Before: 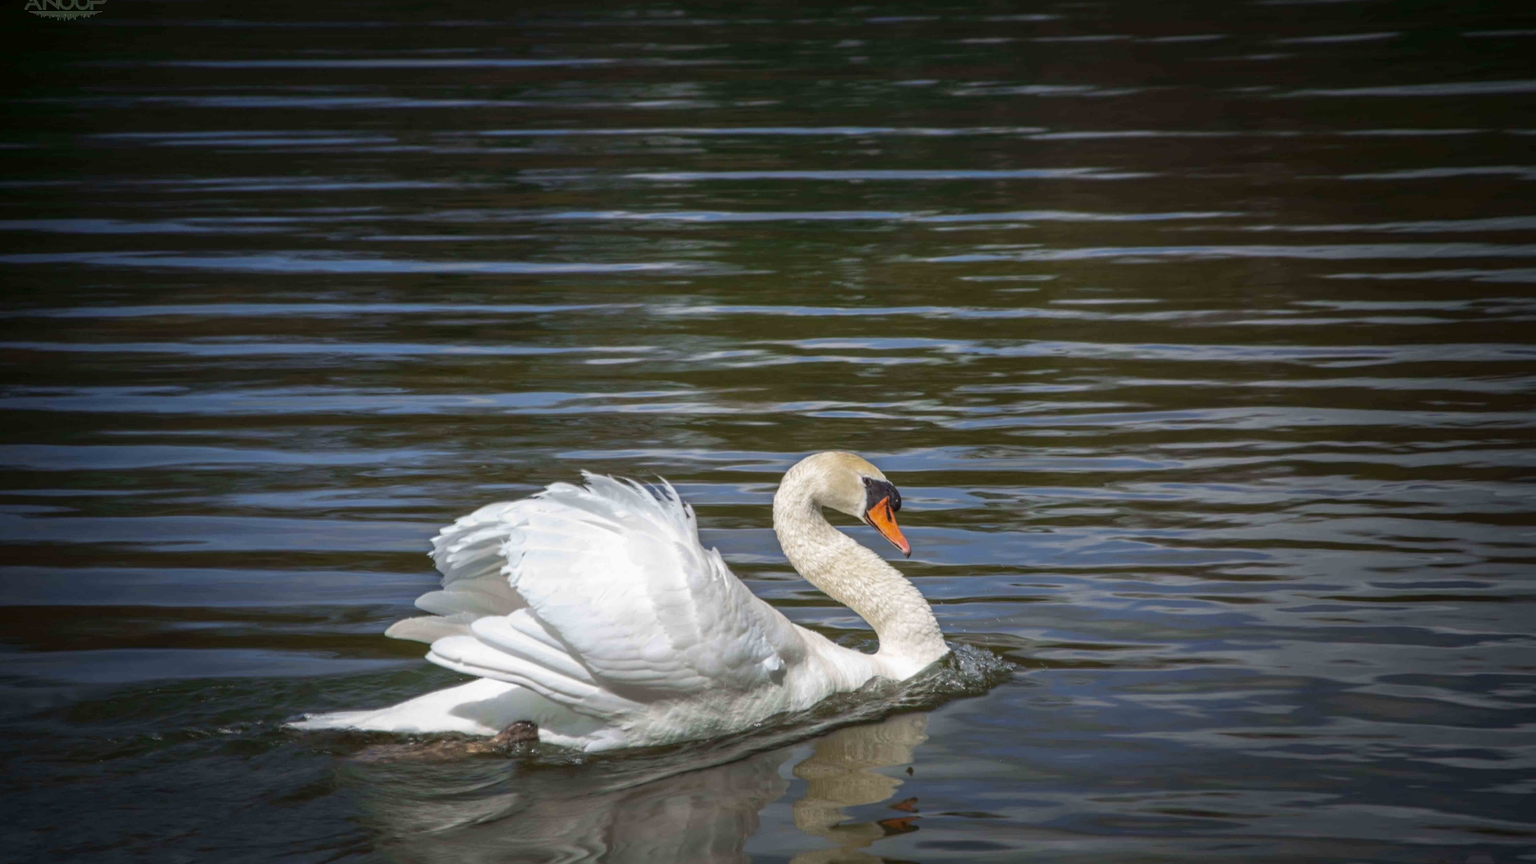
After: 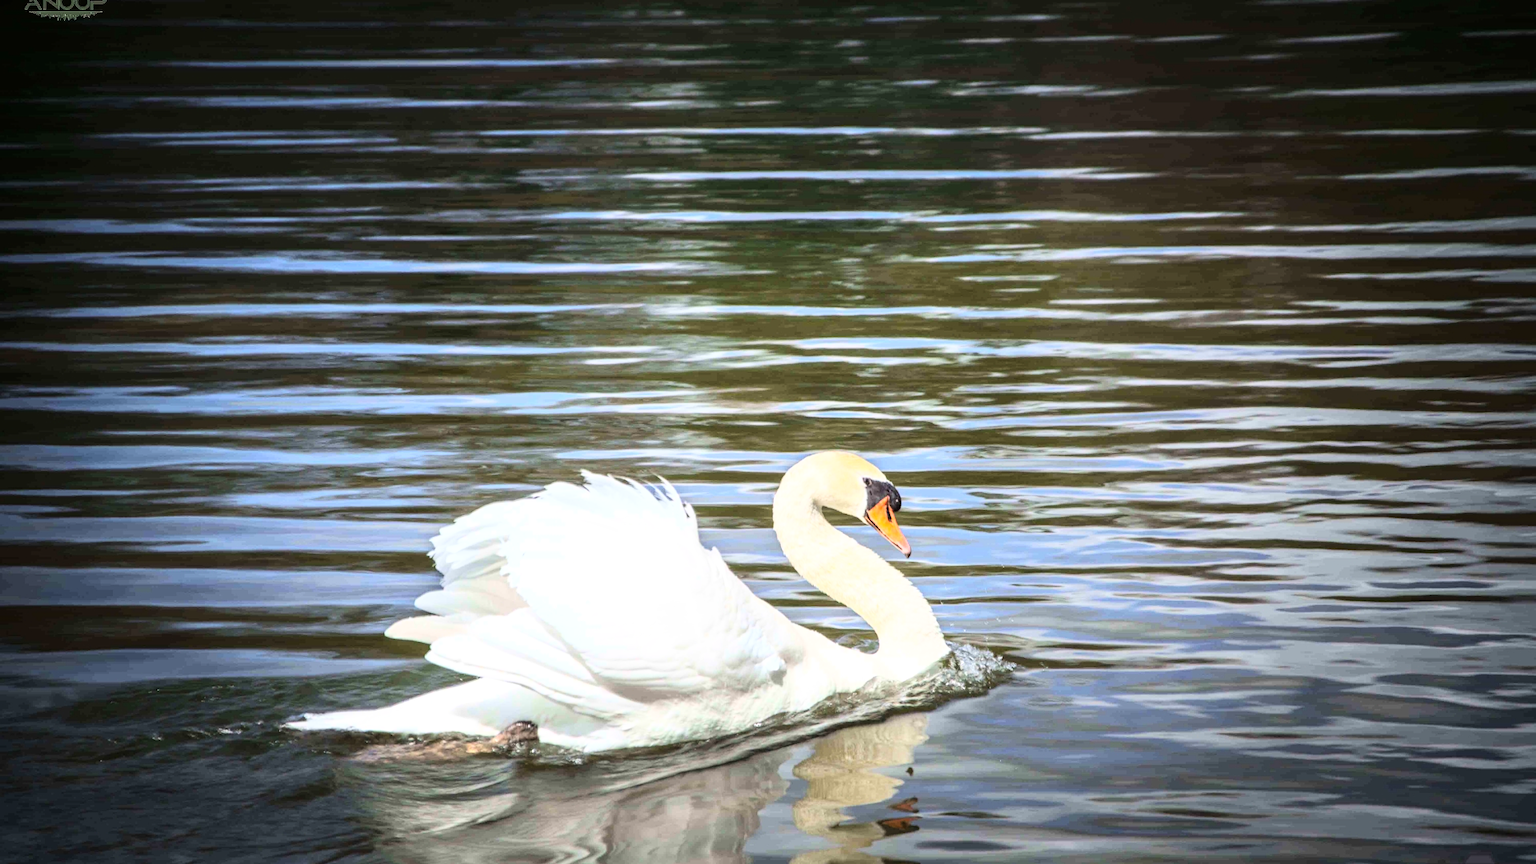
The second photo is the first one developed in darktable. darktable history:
exposure: black level correction 0, exposure 0.499 EV, compensate highlight preservation false
base curve: curves: ch0 [(0, 0) (0.007, 0.004) (0.027, 0.03) (0.046, 0.07) (0.207, 0.54) (0.442, 0.872) (0.673, 0.972) (1, 1)]
